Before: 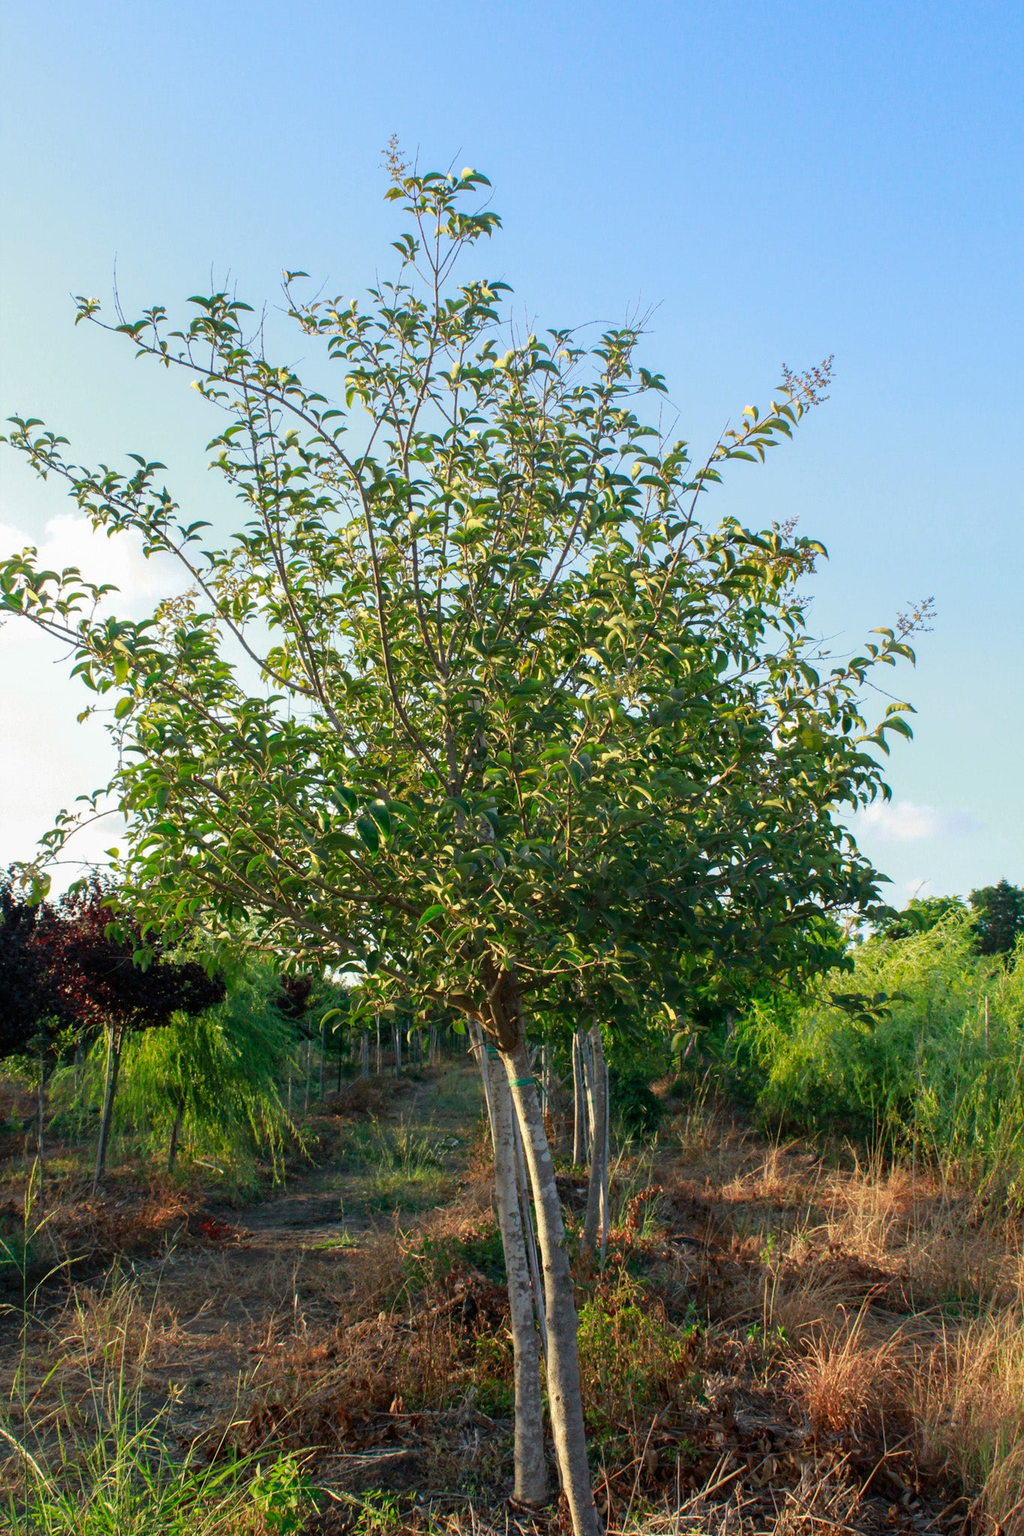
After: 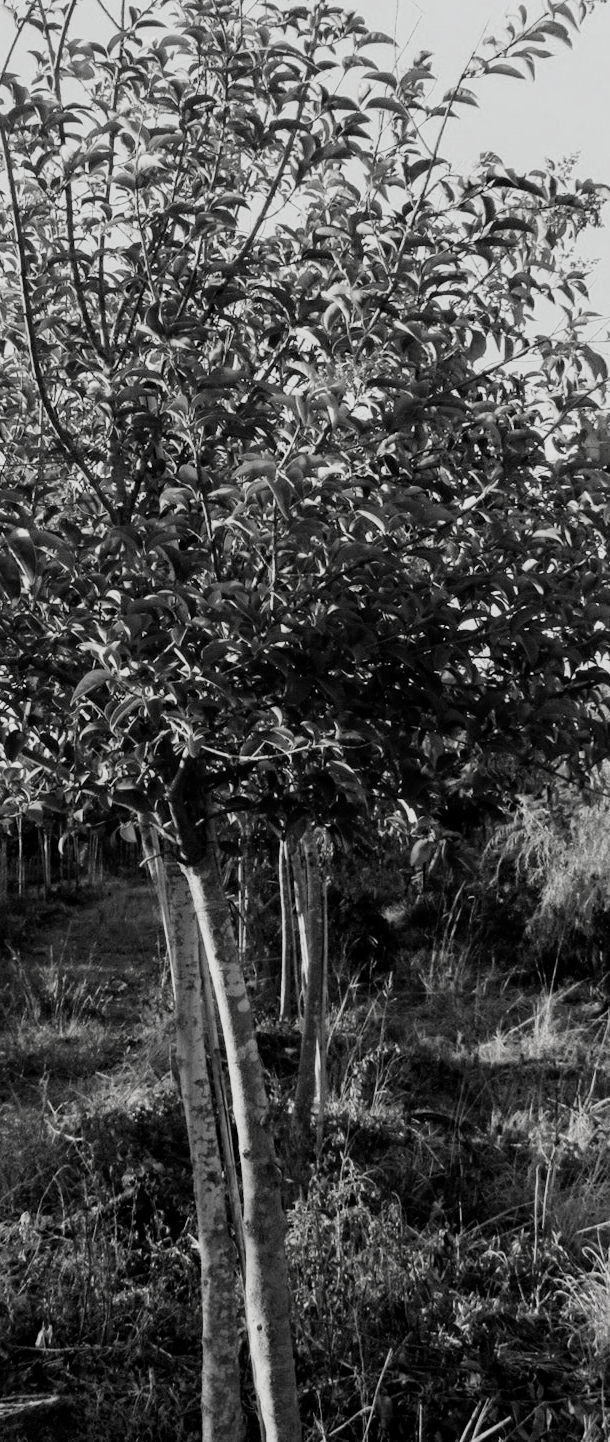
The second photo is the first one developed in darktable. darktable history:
filmic rgb: black relative exposure -5.12 EV, white relative exposure 3.55 EV, threshold 3.02 EV, hardness 3.16, contrast 1.384, highlights saturation mix -49.2%, color science v5 (2021), contrast in shadows safe, contrast in highlights safe, enable highlight reconstruction true
crop: left 35.47%, top 26.223%, right 19.822%, bottom 3.349%
color balance rgb: perceptual saturation grading › global saturation 25.772%
